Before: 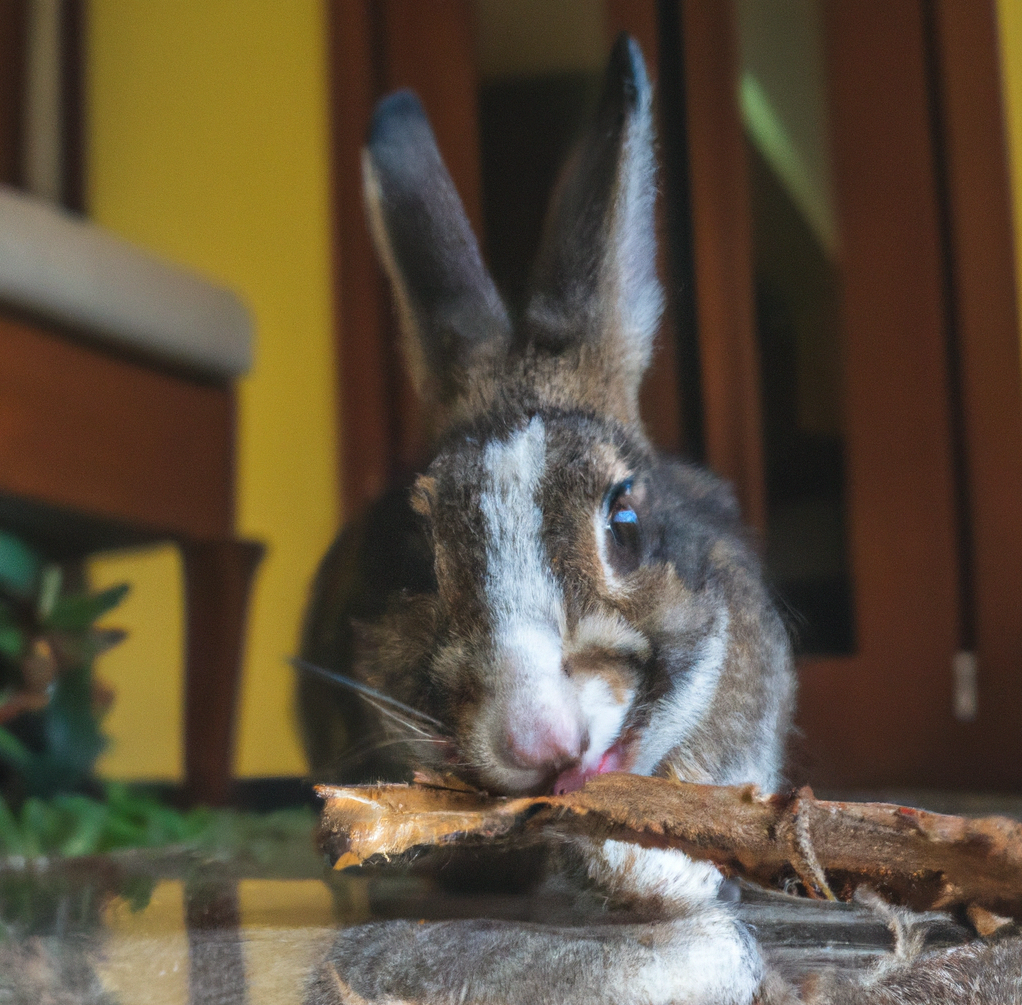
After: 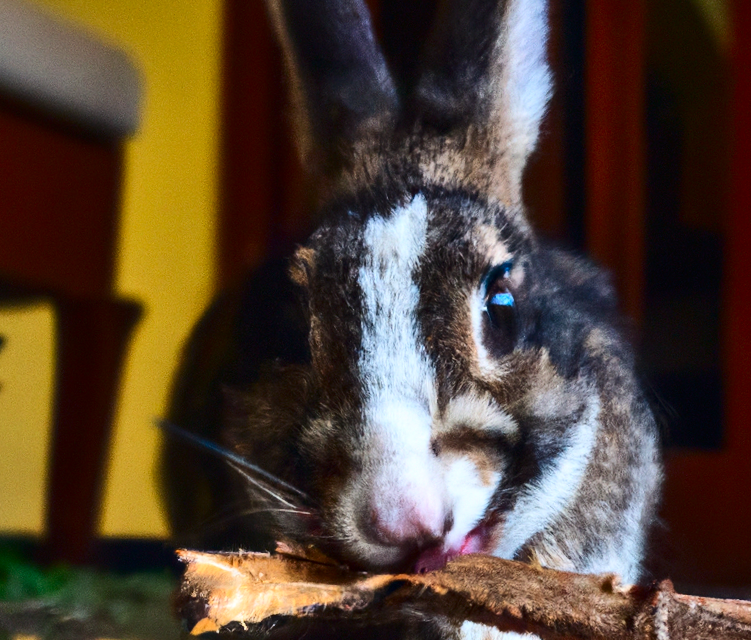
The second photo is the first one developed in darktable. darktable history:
crop and rotate: angle -3.37°, left 9.79%, top 20.73%, right 12.42%, bottom 11.82%
exposure: black level correction 0.001, compensate highlight preservation false
shadows and highlights: low approximation 0.01, soften with gaussian
contrast brightness saturation: contrast 0.32, brightness -0.08, saturation 0.17
color balance: gamma [0.9, 0.988, 0.975, 1.025], gain [1.05, 1, 1, 1]
